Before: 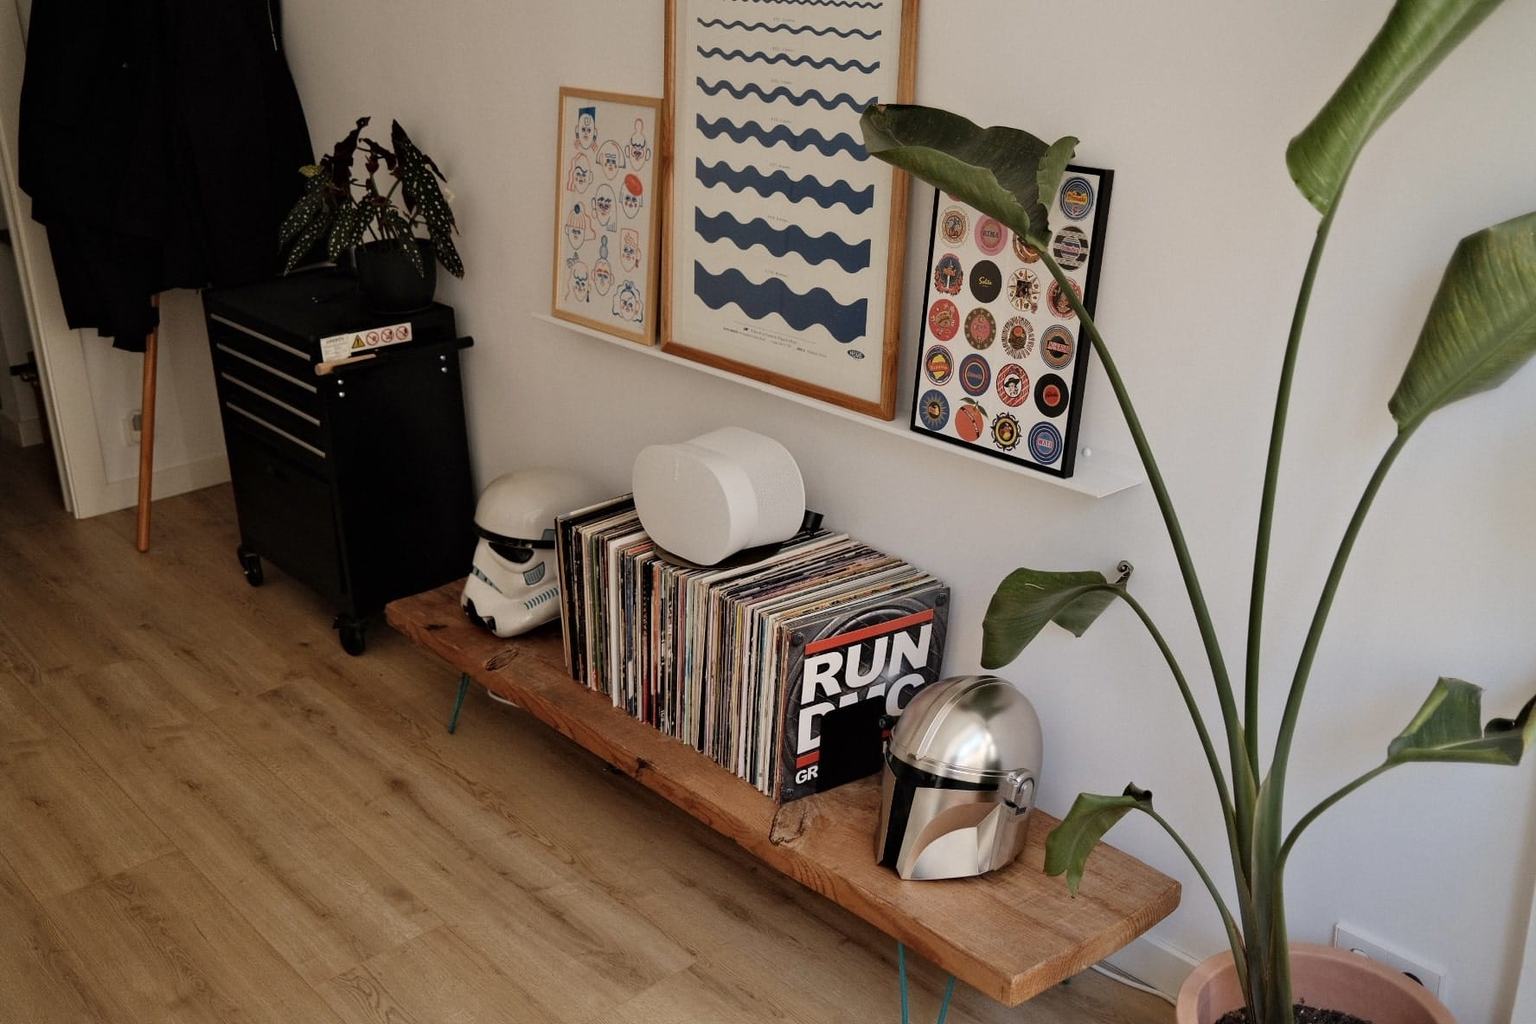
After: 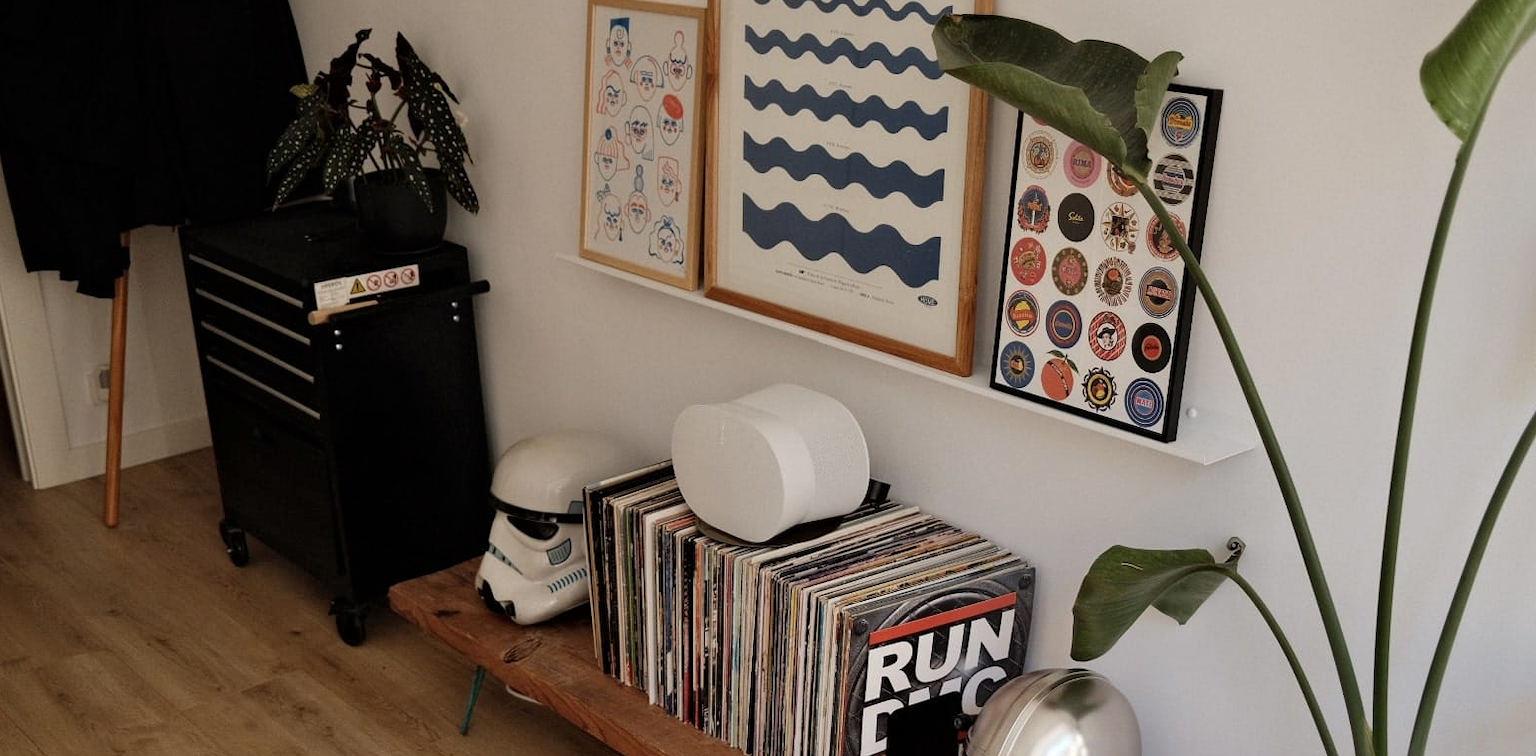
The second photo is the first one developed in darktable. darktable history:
crop: left 3.015%, top 8.969%, right 9.647%, bottom 26.457%
tone equalizer: -8 EV -0.55 EV
